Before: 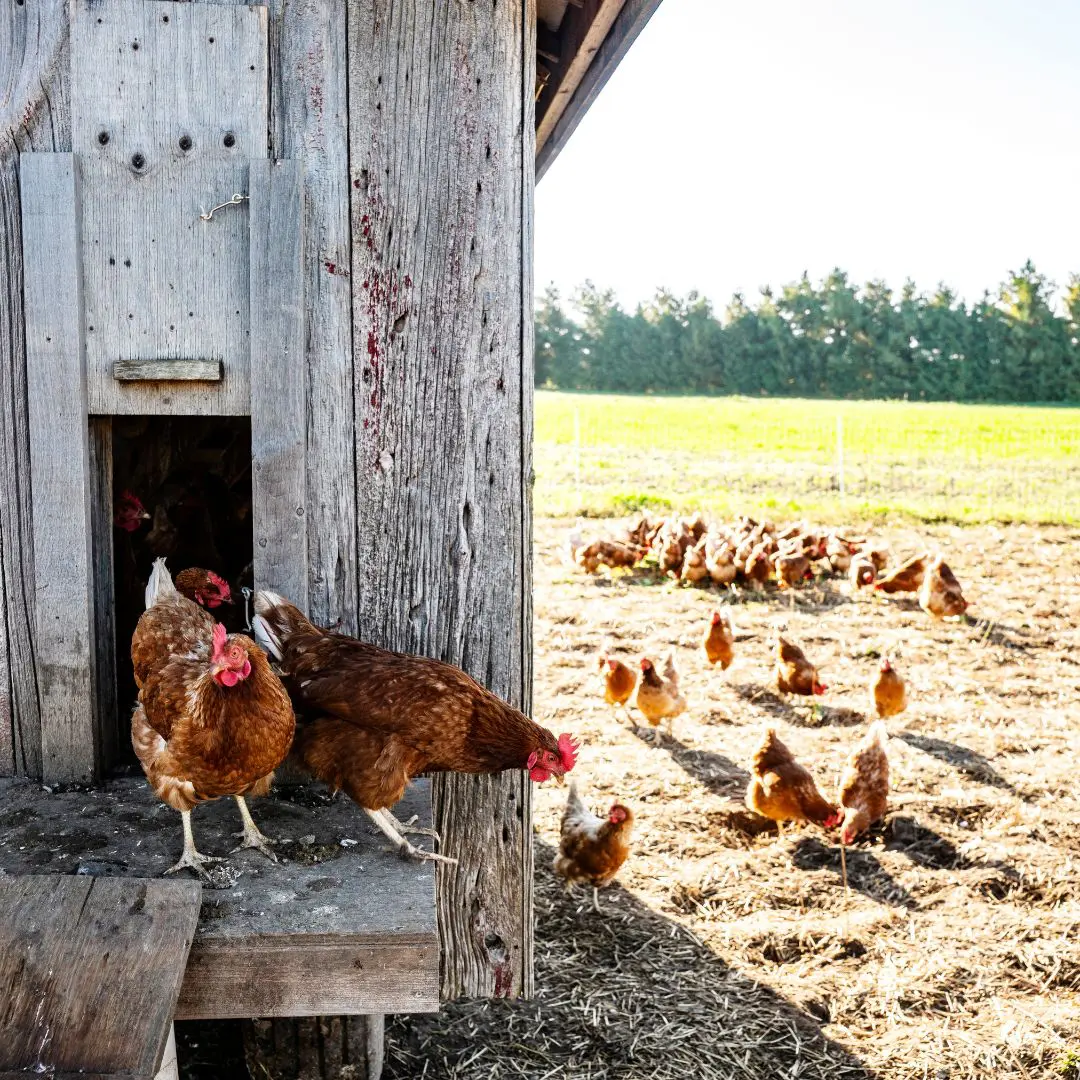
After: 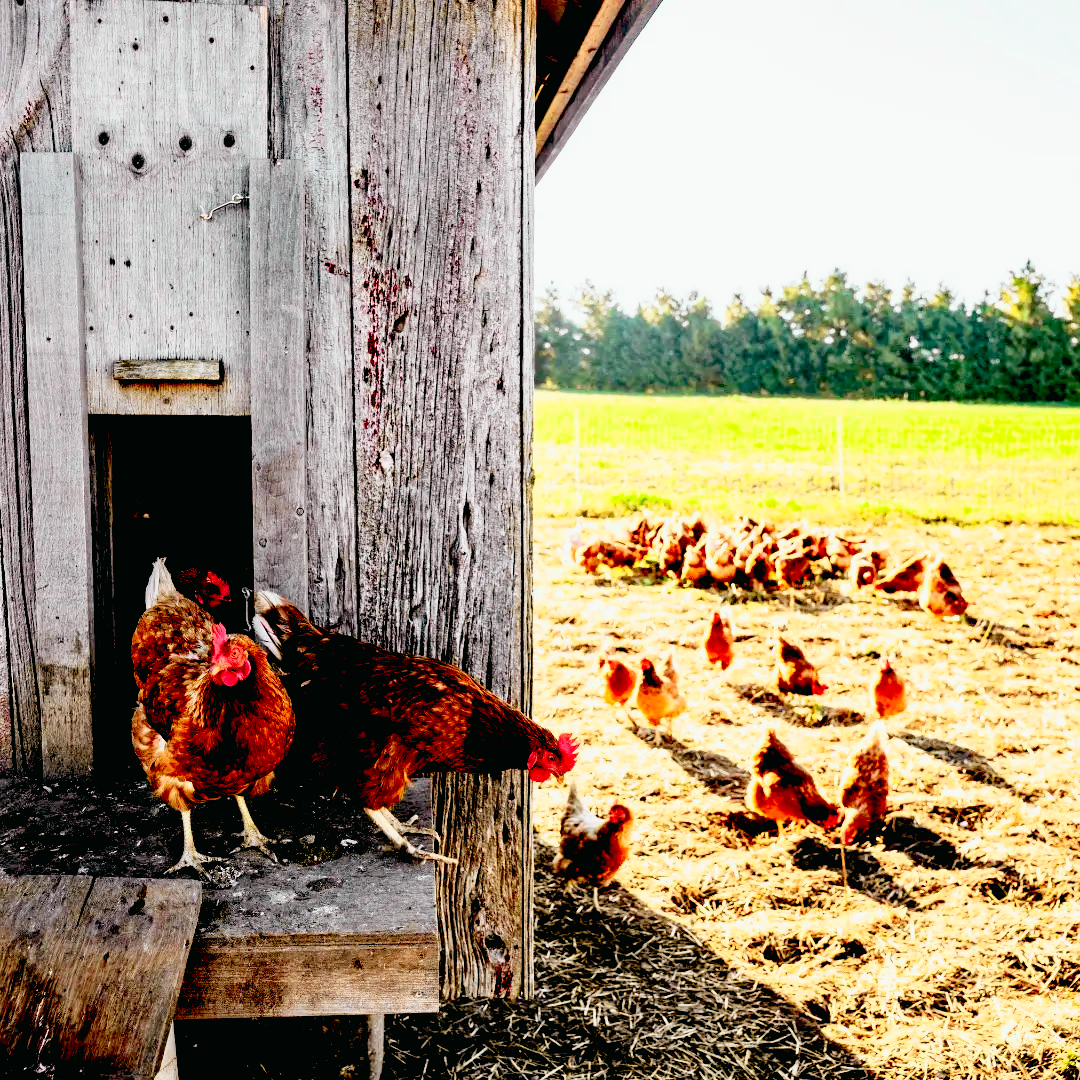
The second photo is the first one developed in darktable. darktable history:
tone curve: curves: ch0 [(0, 0.012) (0.093, 0.11) (0.345, 0.425) (0.457, 0.562) (0.628, 0.738) (0.839, 0.909) (0.998, 0.978)]; ch1 [(0, 0) (0.437, 0.408) (0.472, 0.47) (0.502, 0.497) (0.527, 0.523) (0.568, 0.577) (0.62, 0.66) (0.669, 0.748) (0.859, 0.899) (1, 1)]; ch2 [(0, 0) (0.33, 0.301) (0.421, 0.443) (0.473, 0.498) (0.509, 0.502) (0.535, 0.545) (0.549, 0.576) (0.644, 0.703) (1, 1)], color space Lab, independent channels, preserve colors none
exposure: black level correction 0.056, compensate highlight preservation false
rgb levels: mode RGB, independent channels, levels [[0, 0.5, 1], [0, 0.521, 1], [0, 0.536, 1]]
